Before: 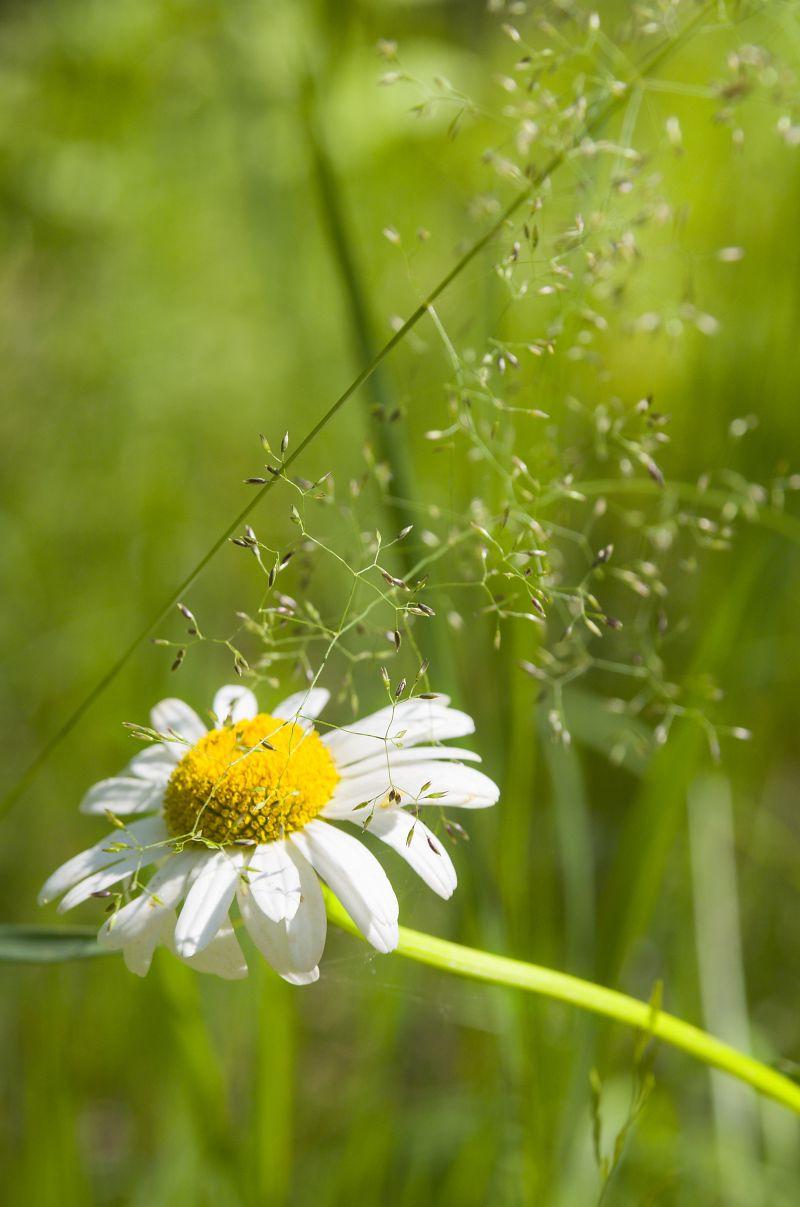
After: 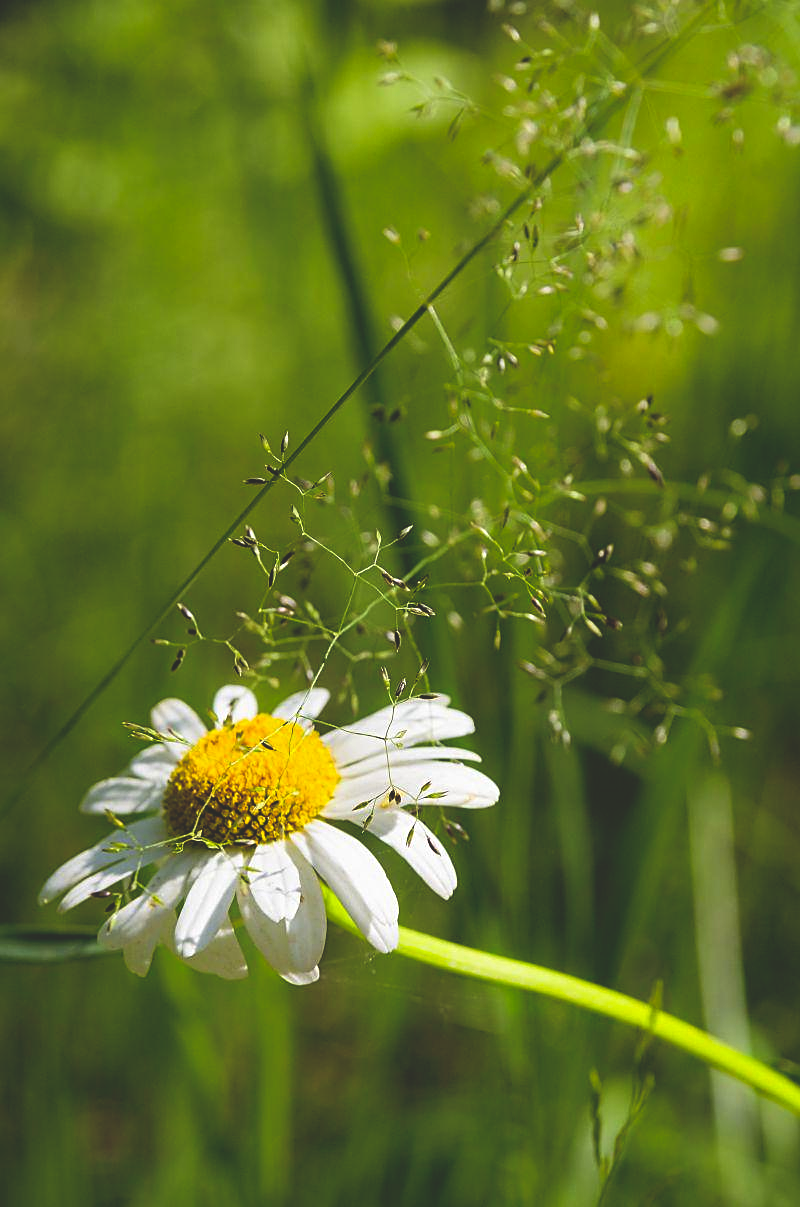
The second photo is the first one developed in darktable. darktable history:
base curve: curves: ch0 [(0, 0.02) (0.083, 0.036) (1, 1)], preserve colors none
sharpen: on, module defaults
